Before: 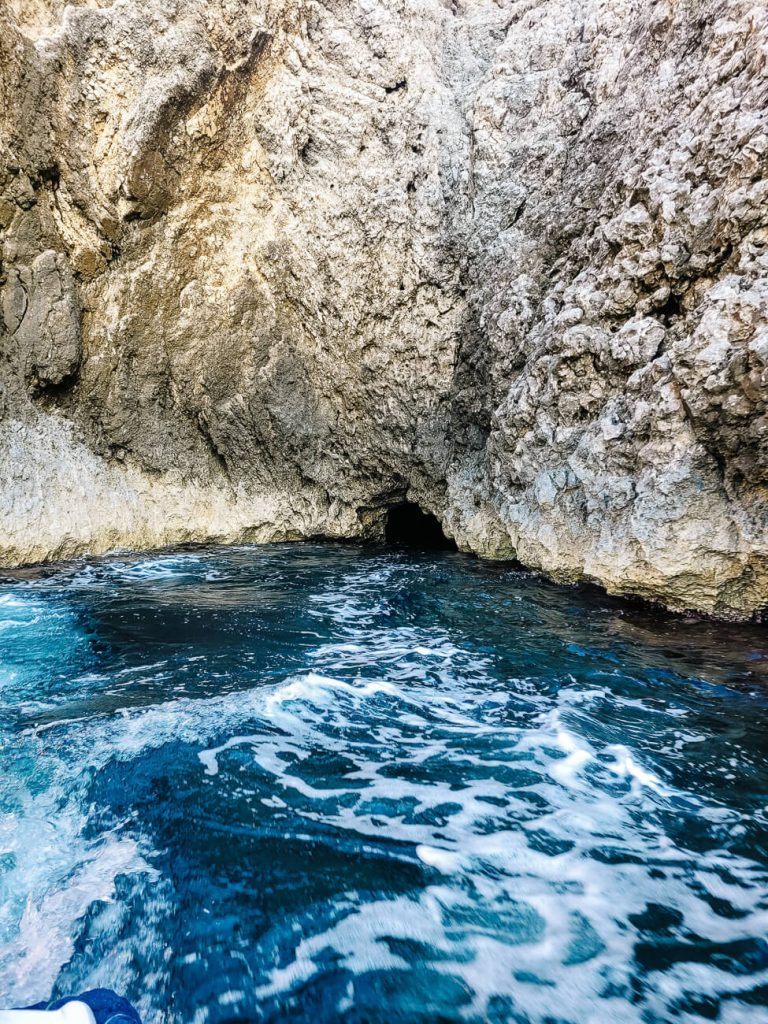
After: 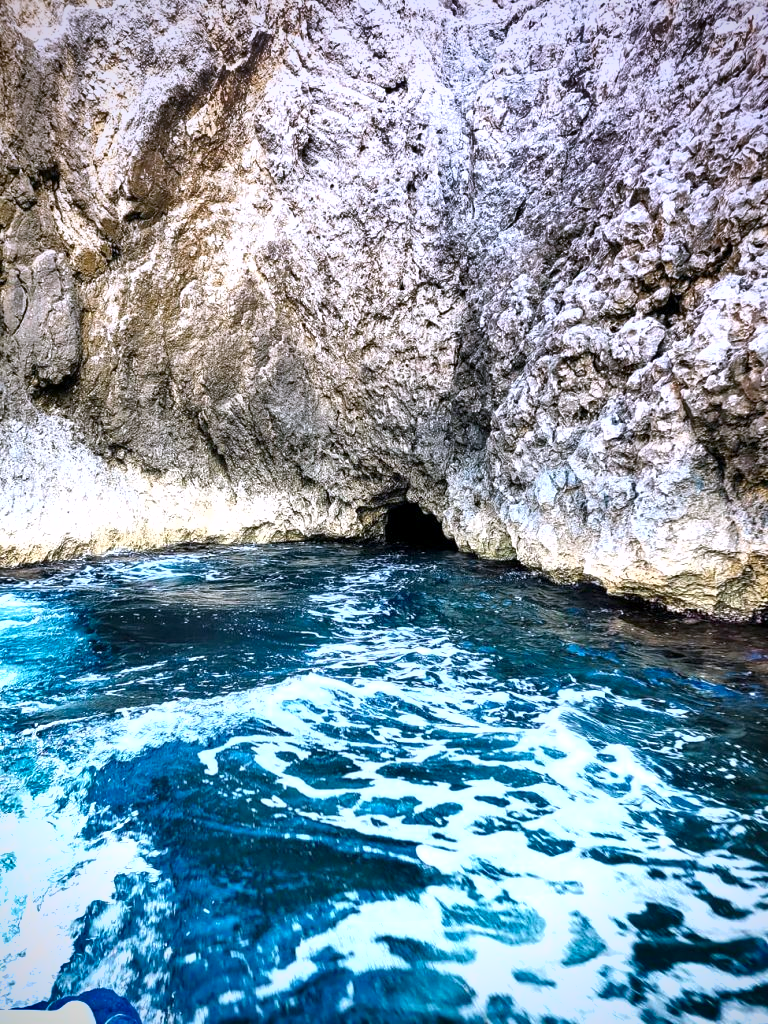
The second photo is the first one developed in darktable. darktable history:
shadows and highlights: shadows 40, highlights -54, highlights color adjustment 46%, low approximation 0.01, soften with gaussian
vignetting: saturation 0, unbound false
graduated density: hue 238.83°, saturation 50%
exposure: black level correction 0.001, exposure 1.116 EV, compensate highlight preservation false
tone equalizer: on, module defaults
contrast brightness saturation: contrast 0.03, brightness -0.04
